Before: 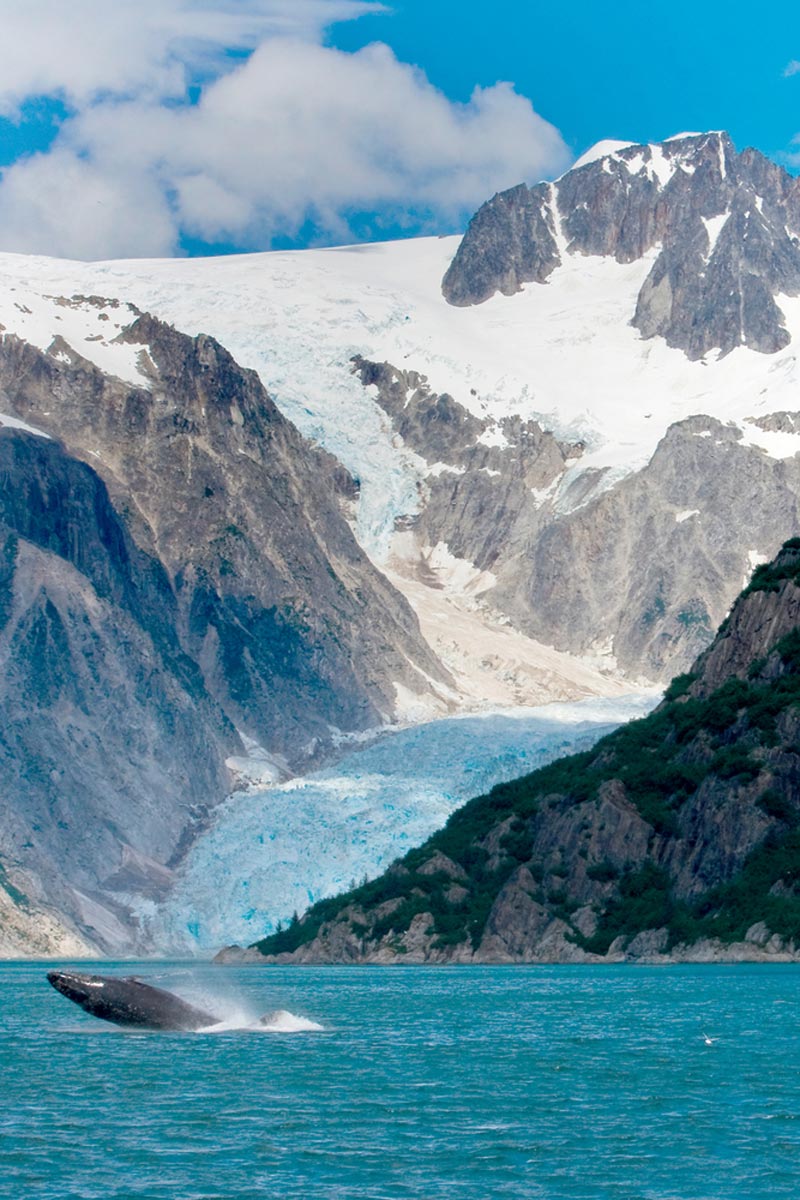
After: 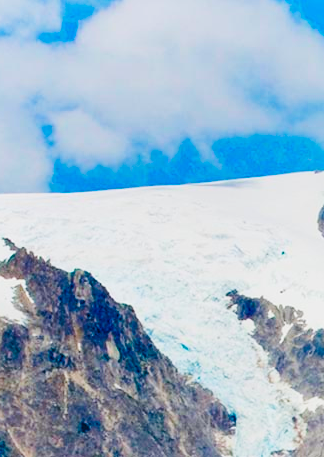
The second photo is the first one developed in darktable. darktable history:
crop: left 15.56%, top 5.429%, right 43.843%, bottom 56.478%
contrast brightness saturation: contrast 0.162, saturation 0.334
tone curve: curves: ch0 [(0, 0.011) (0.139, 0.106) (0.295, 0.271) (0.499, 0.523) (0.739, 0.782) (0.857, 0.879) (1, 0.967)]; ch1 [(0, 0) (0.272, 0.249) (0.39, 0.379) (0.469, 0.456) (0.495, 0.497) (0.524, 0.53) (0.588, 0.62) (0.725, 0.779) (1, 1)]; ch2 [(0, 0) (0.125, 0.089) (0.35, 0.317) (0.437, 0.42) (0.502, 0.499) (0.533, 0.553) (0.599, 0.638) (1, 1)], preserve colors none
tone equalizer: edges refinement/feathering 500, mask exposure compensation -1.57 EV, preserve details no
color balance rgb: global offset › luminance -0.51%, perceptual saturation grading › global saturation 35.121%, perceptual saturation grading › highlights -29.808%, perceptual saturation grading › shadows 34.529%, global vibrance 30.654%
